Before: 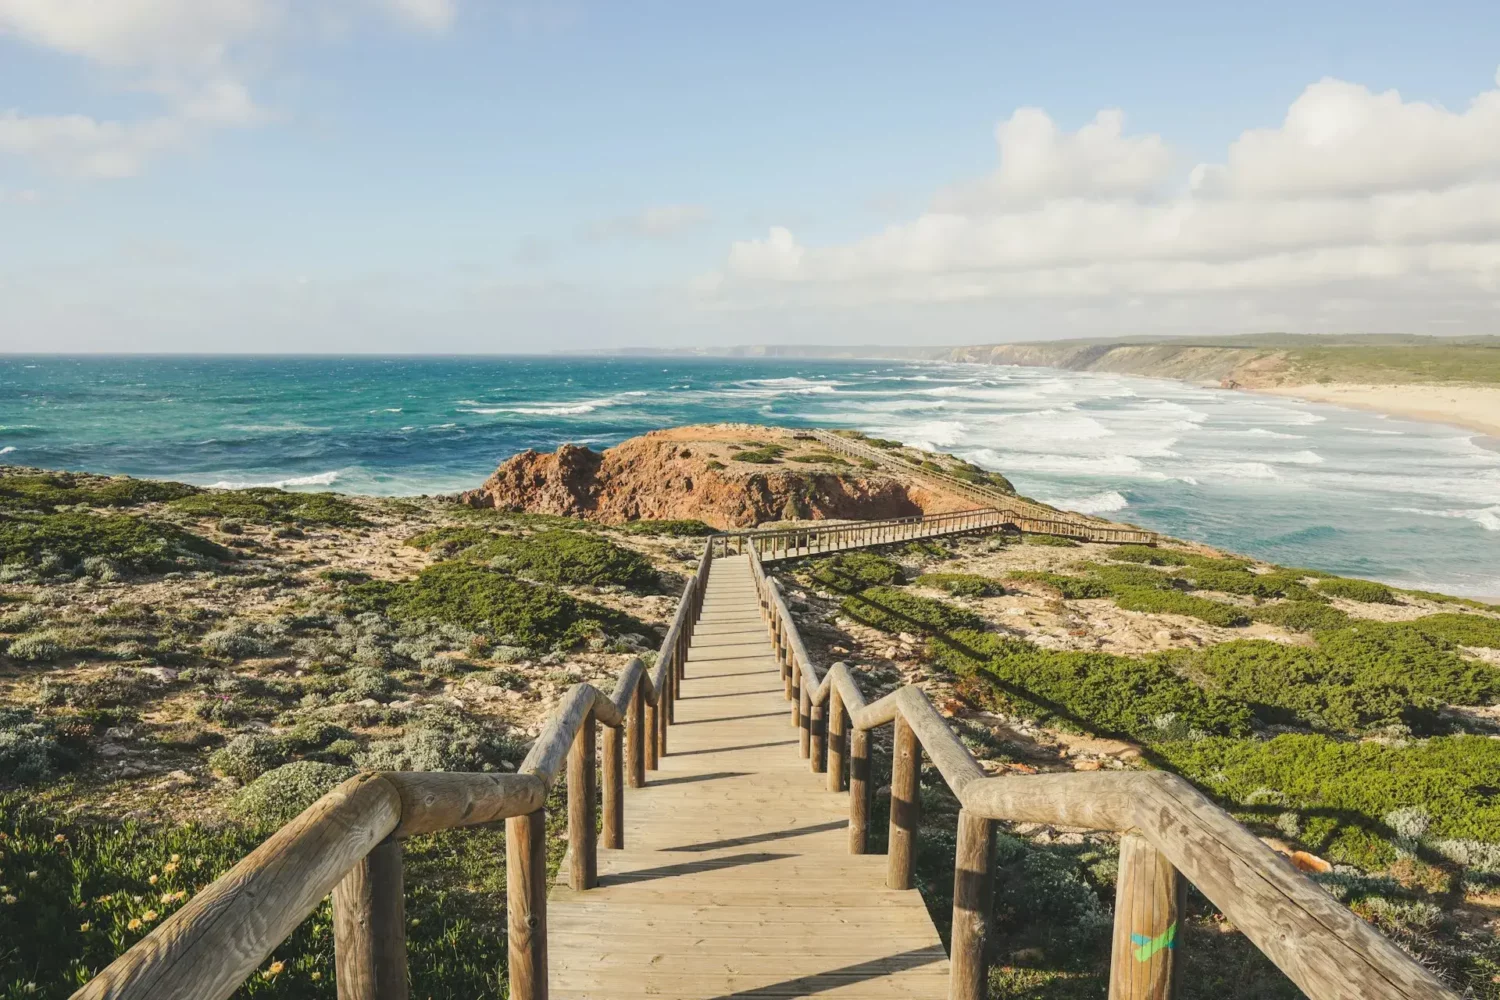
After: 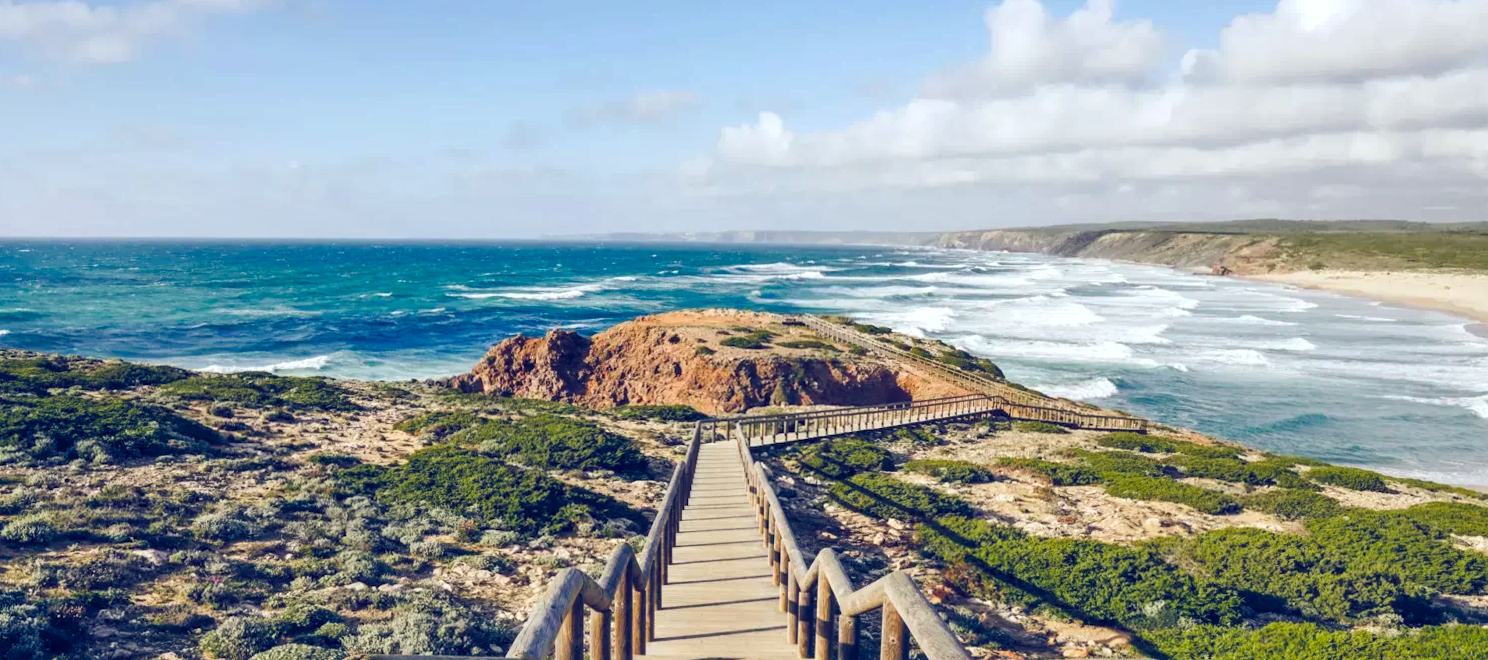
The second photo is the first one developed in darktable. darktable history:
crop: top 11.166%, bottom 22.168%
color balance rgb: shadows lift › luminance -41.13%, shadows lift › chroma 14.13%, shadows lift › hue 260°, power › luminance -3.76%, power › chroma 0.56%, power › hue 40.37°, highlights gain › luminance 16.81%, highlights gain › chroma 2.94%, highlights gain › hue 260°, global offset › luminance -0.29%, global offset › chroma 0.31%, global offset › hue 260°, perceptual saturation grading › global saturation 20%, perceptual saturation grading › highlights -13.92%, perceptual saturation grading › shadows 50%
shadows and highlights: shadows 25, highlights -48, soften with gaussian
rotate and perspective: rotation 0.192°, lens shift (horizontal) -0.015, crop left 0.005, crop right 0.996, crop top 0.006, crop bottom 0.99
